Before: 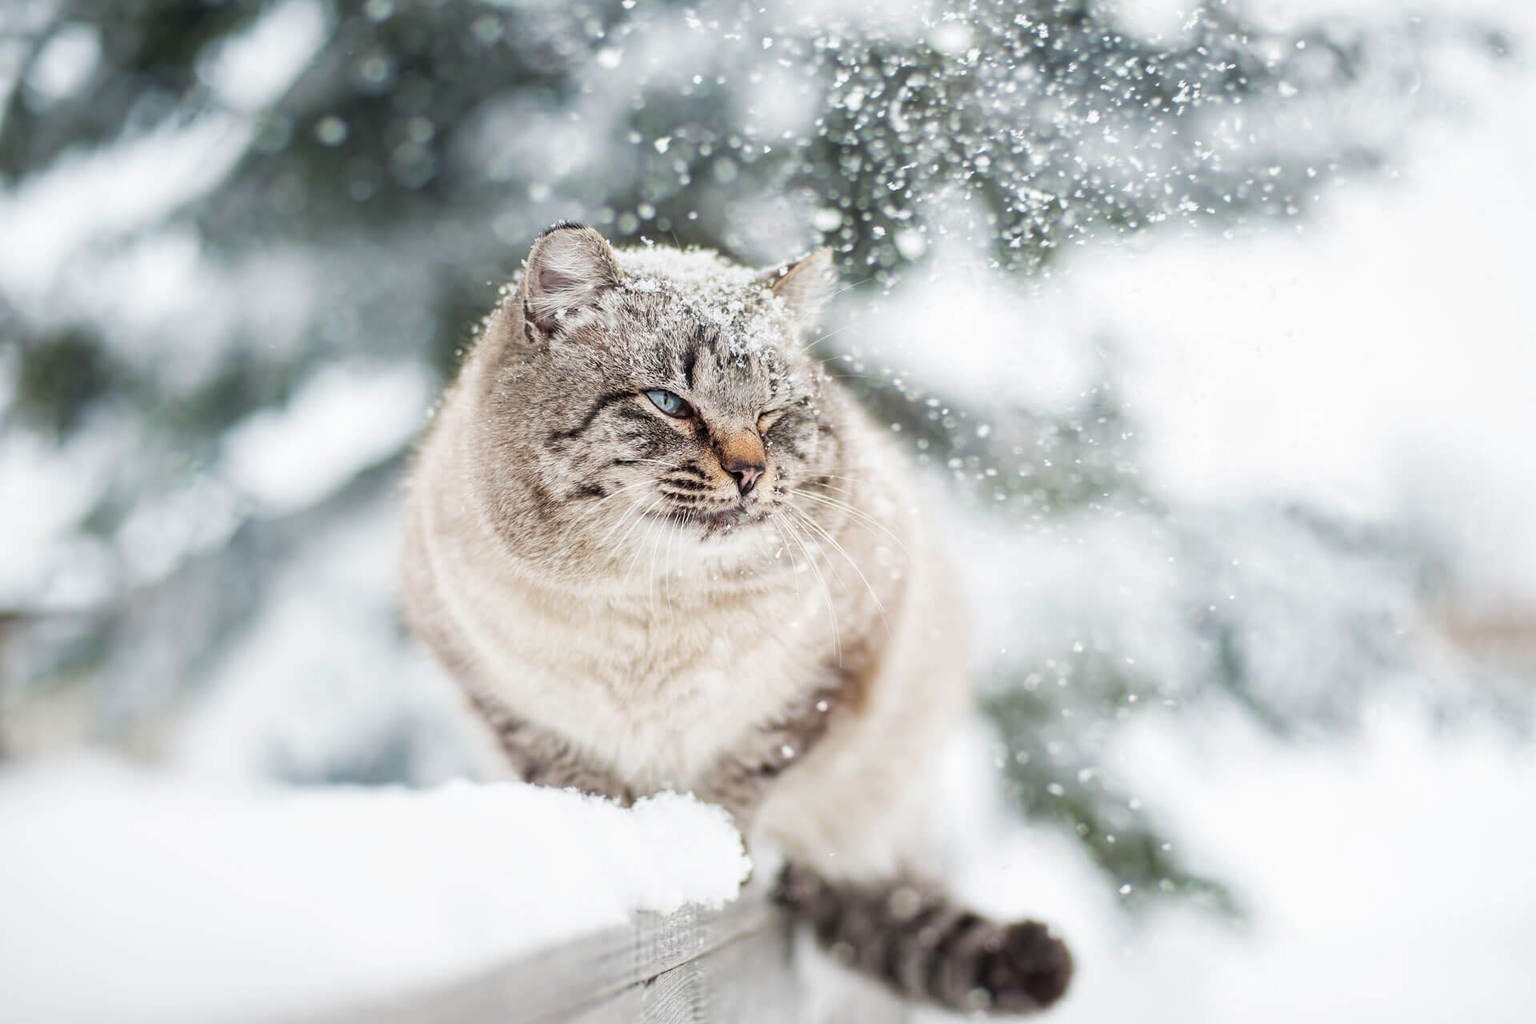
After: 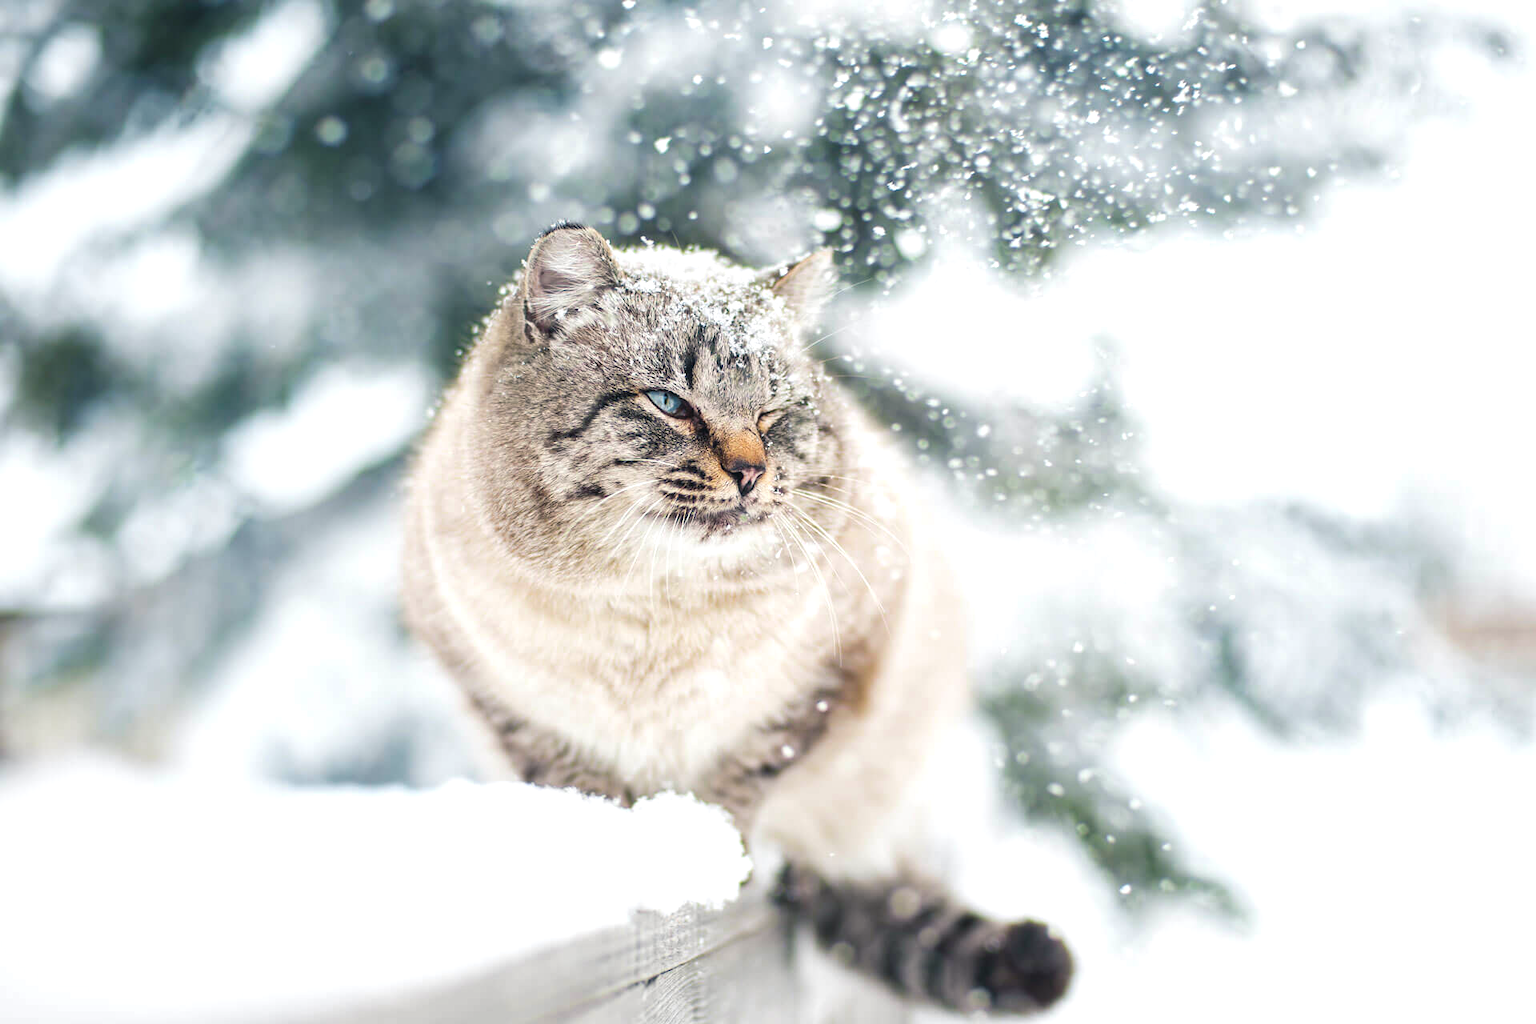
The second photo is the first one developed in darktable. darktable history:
color balance rgb: shadows lift › chroma 7.171%, shadows lift › hue 244.62°, global offset › luminance 0.466%, global offset › hue 56.86°, linear chroma grading › global chroma 15.66%, perceptual saturation grading › global saturation 0.616%, perceptual brilliance grading › highlights 7.549%, perceptual brilliance grading › mid-tones 3.888%, perceptual brilliance grading › shadows 1.613%
